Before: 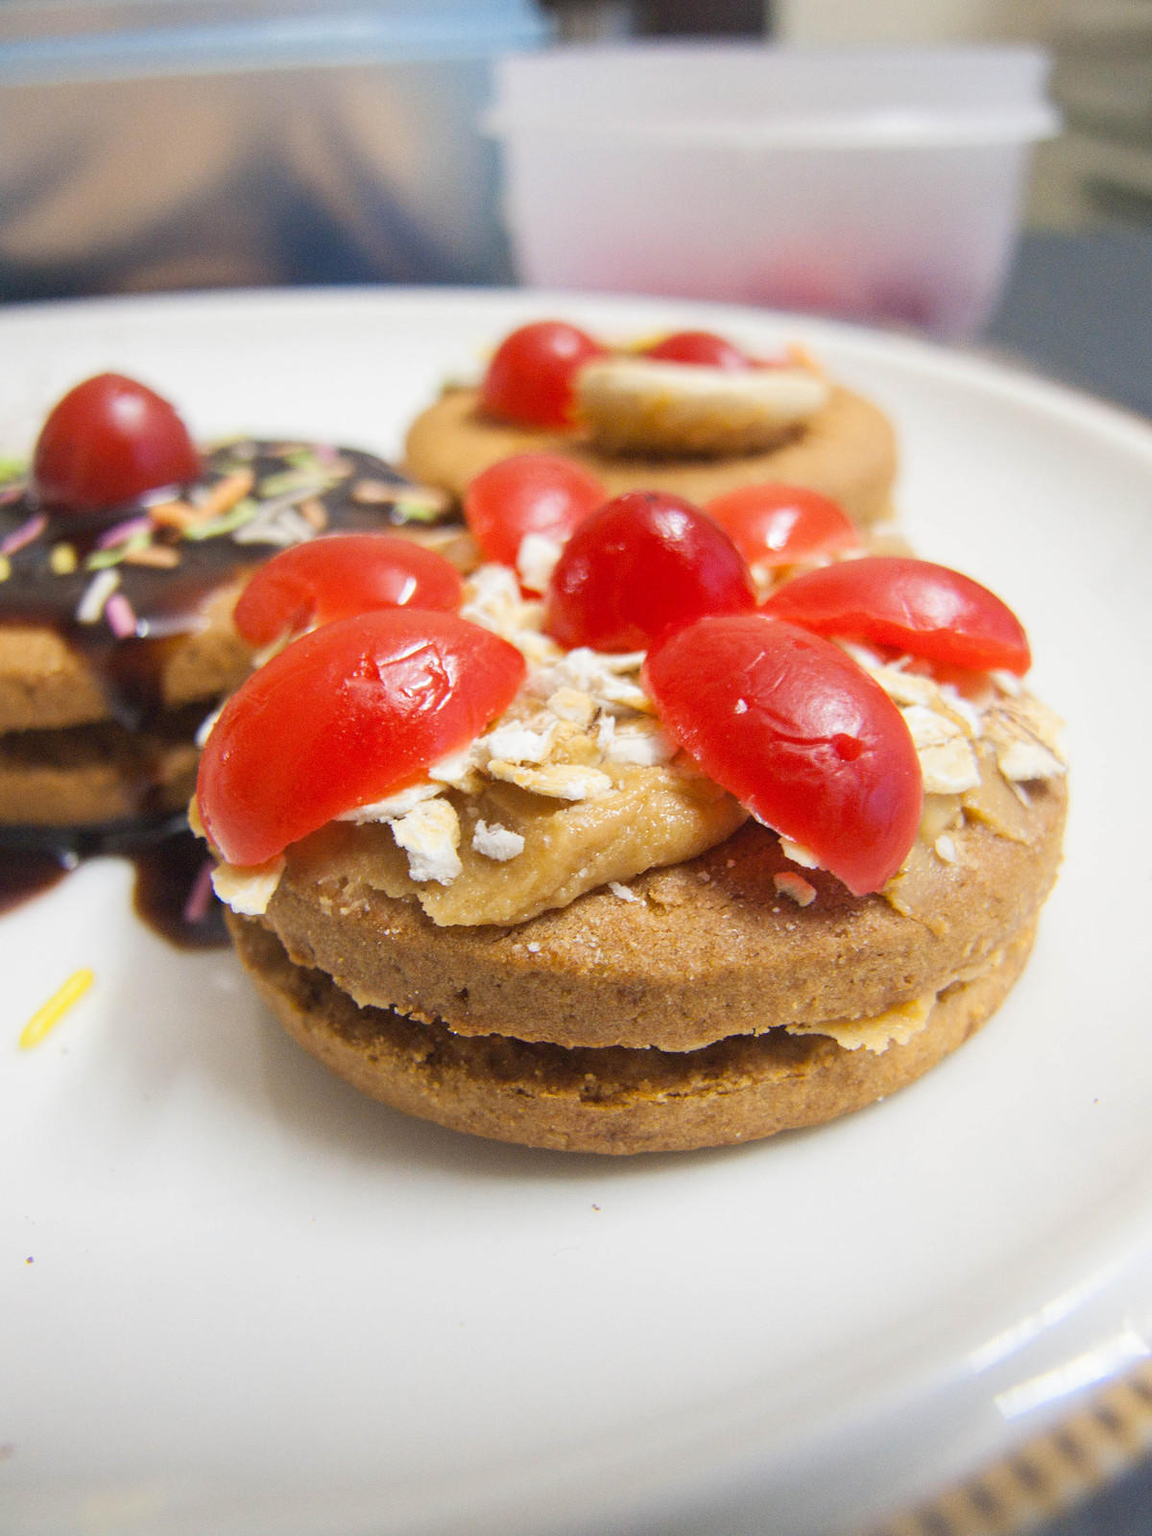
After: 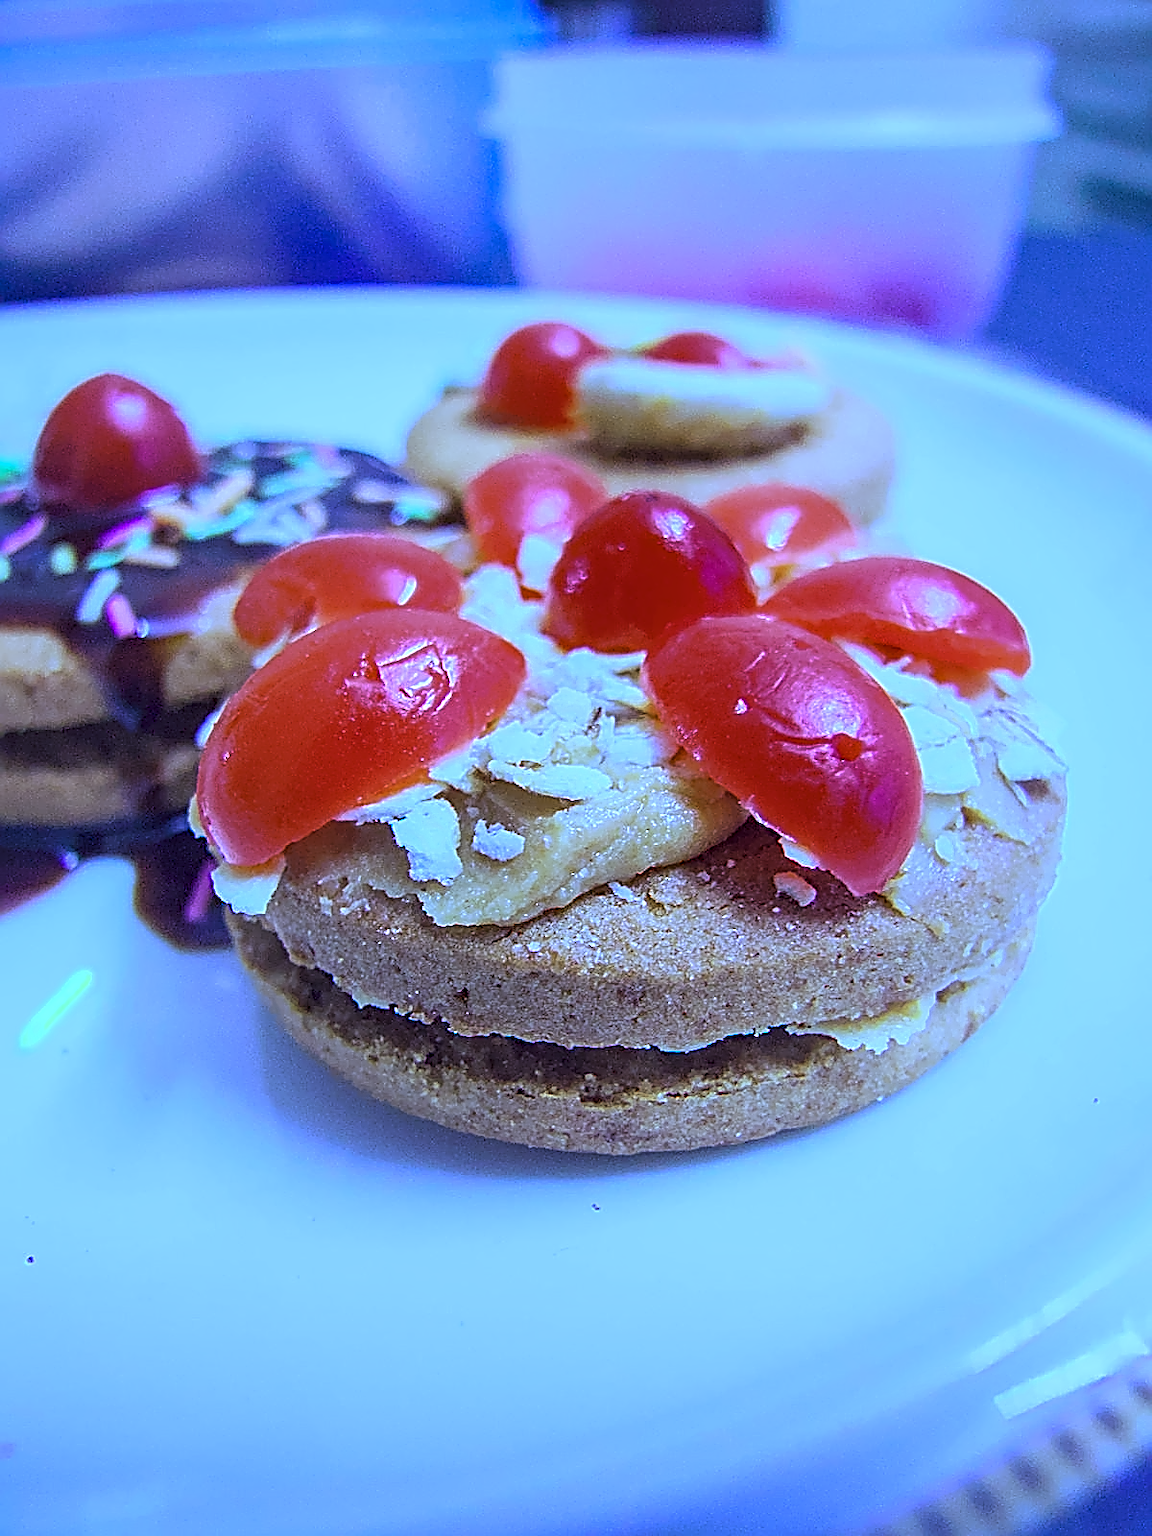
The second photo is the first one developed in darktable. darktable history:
color calibration: output R [0.948, 0.091, -0.04, 0], output G [-0.3, 1.384, -0.085, 0], output B [-0.108, 0.061, 1.08, 0], illuminant as shot in camera, x 0.484, y 0.43, temperature 2405.29 K
color equalizer: hue › orange 17, brightness › red 0.9, node placement -23°
local contrast: on, module defaults
lens correction: correction method embedded metadata, crop 3.48, focal 6.9, aperture 1.7, distance 0.238, camera "Pixel 9 Pro", lens "Pixel 9 Pro back camera 6.9mm f/1.7"
denoise (profiled): patch size 2, preserve shadows 1.02, bias correction -0.395, scattering 0.3, a [0, 0, 0], compensate highlight preservation false
haze removal: on, module defaults
sharpen: amount 2
raw chromatic aberrations: on, module defaults
